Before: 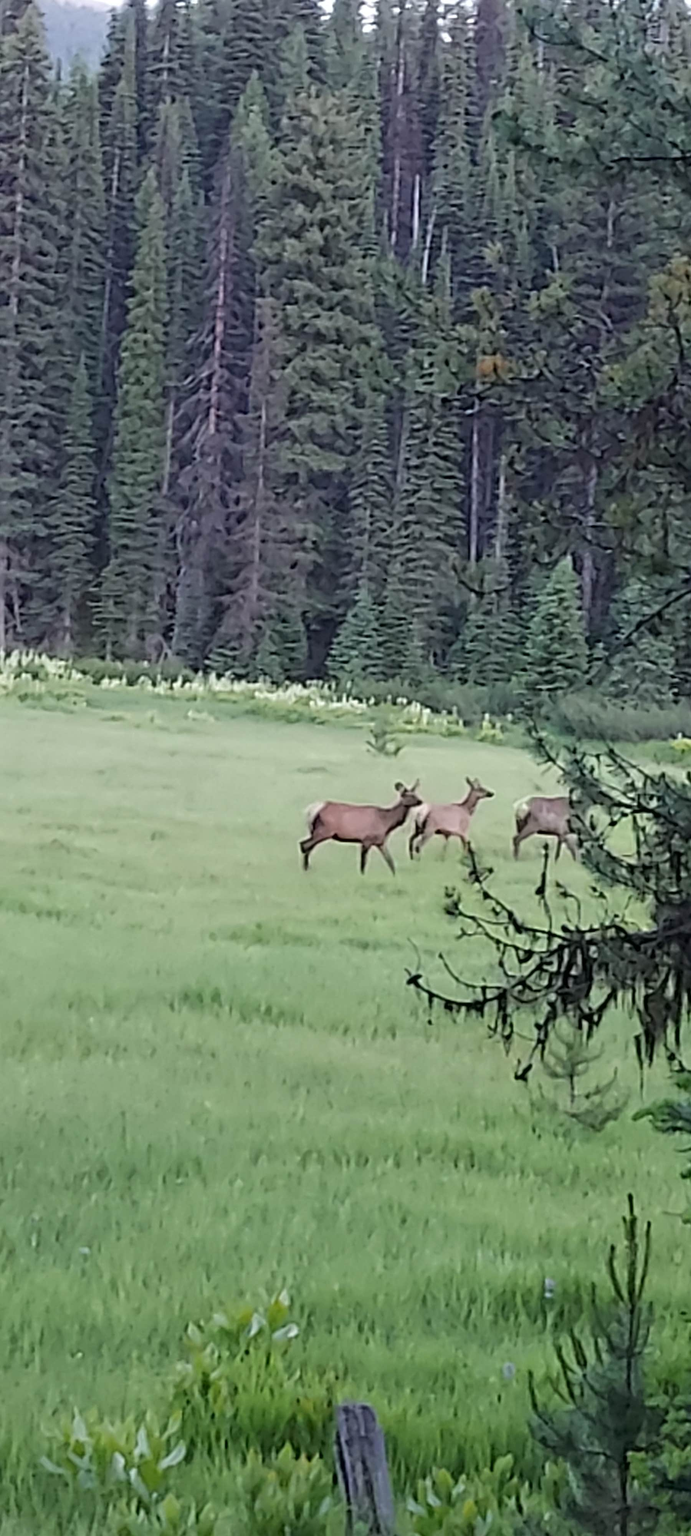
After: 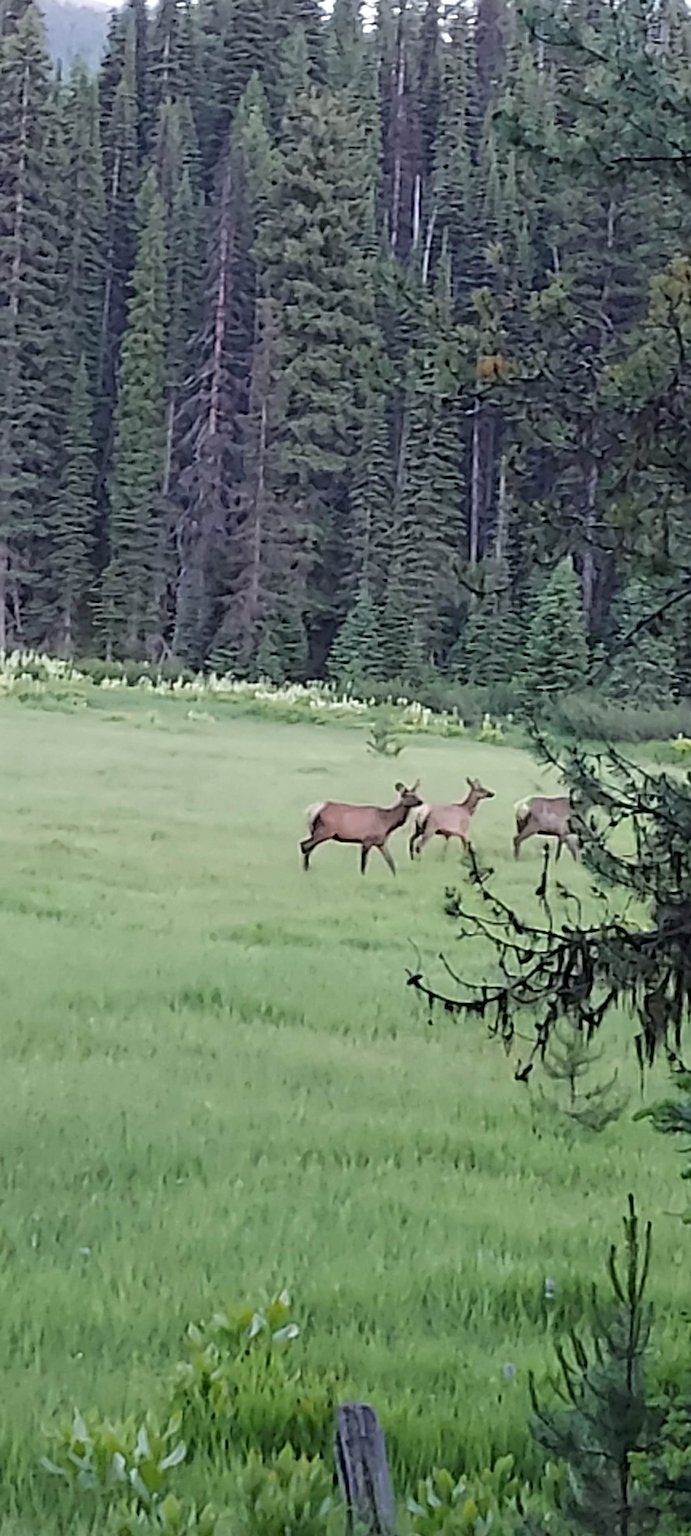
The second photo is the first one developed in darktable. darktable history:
sharpen: amount 0.479
exposure: compensate exposure bias true, compensate highlight preservation false
